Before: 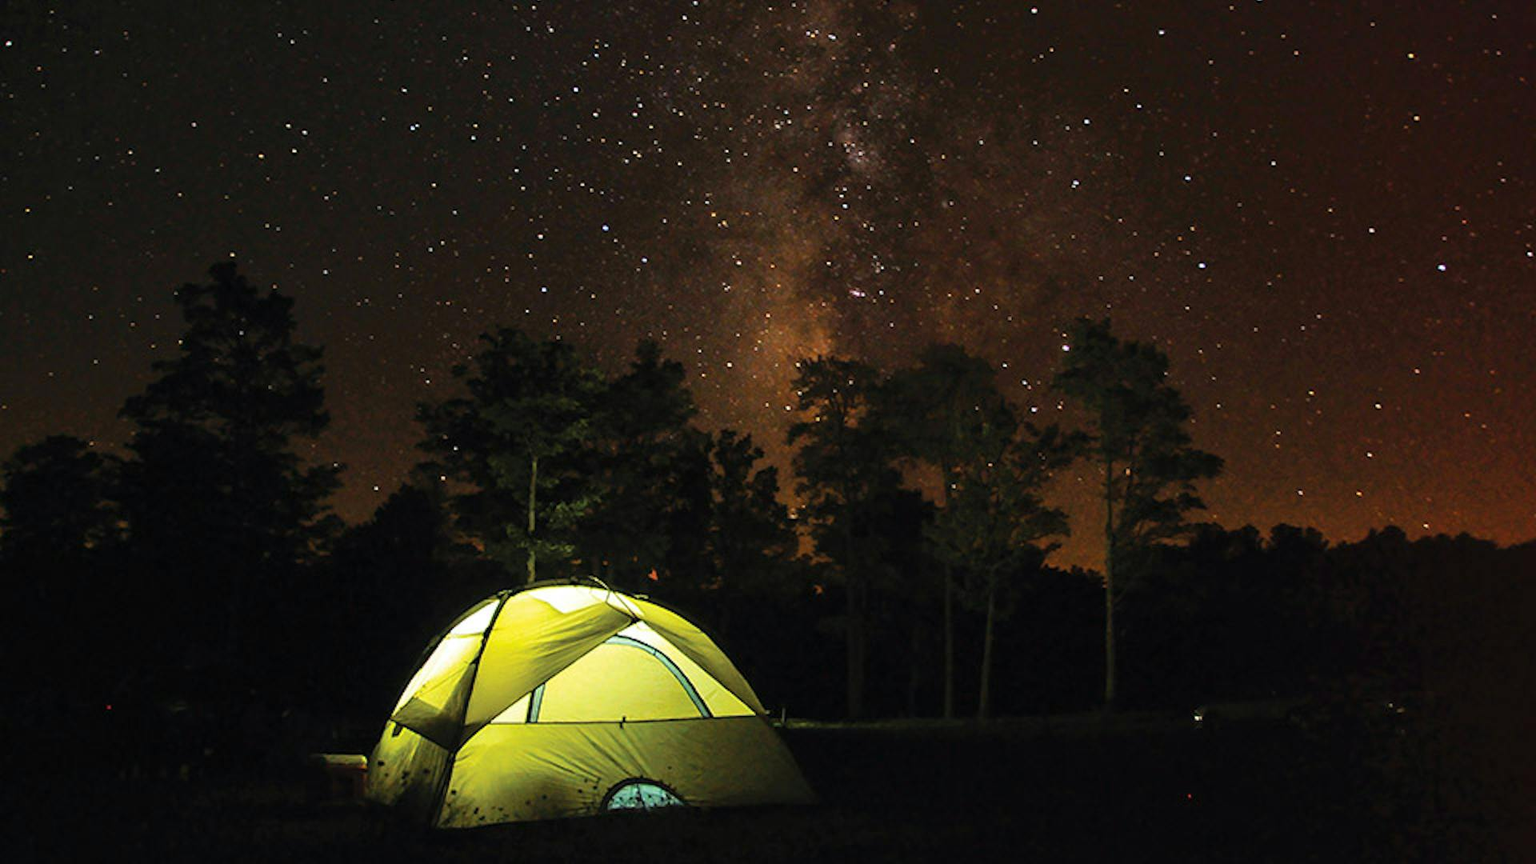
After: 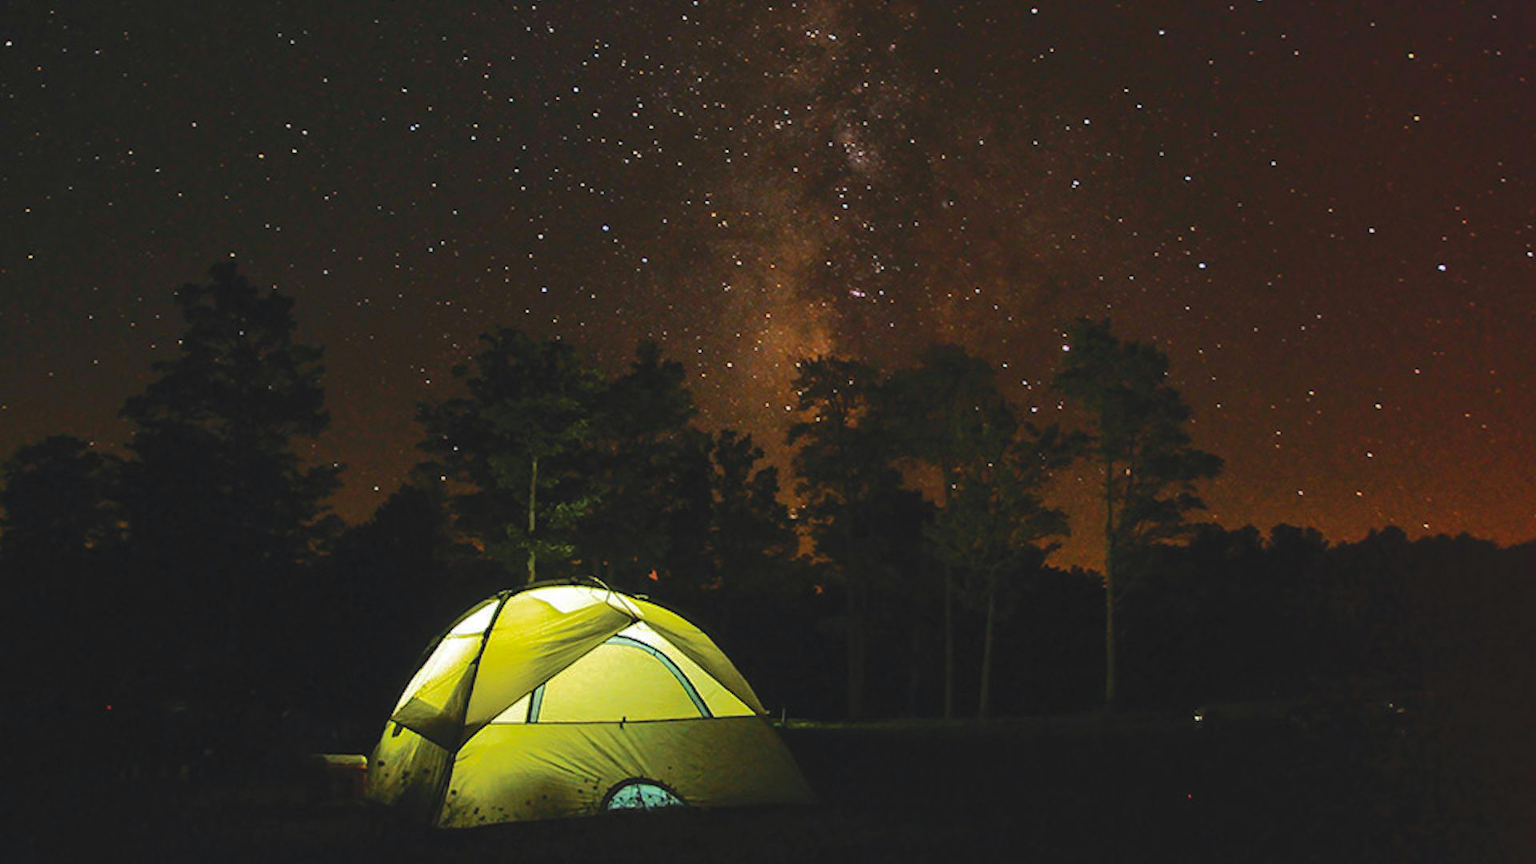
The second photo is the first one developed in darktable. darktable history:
tone curve: curves: ch0 [(0, 0) (0.003, 0.08) (0.011, 0.088) (0.025, 0.104) (0.044, 0.122) (0.069, 0.141) (0.1, 0.161) (0.136, 0.181) (0.177, 0.209) (0.224, 0.246) (0.277, 0.293) (0.335, 0.343) (0.399, 0.399) (0.468, 0.464) (0.543, 0.54) (0.623, 0.616) (0.709, 0.694) (0.801, 0.757) (0.898, 0.821) (1, 1)], color space Lab, independent channels, preserve colors none
